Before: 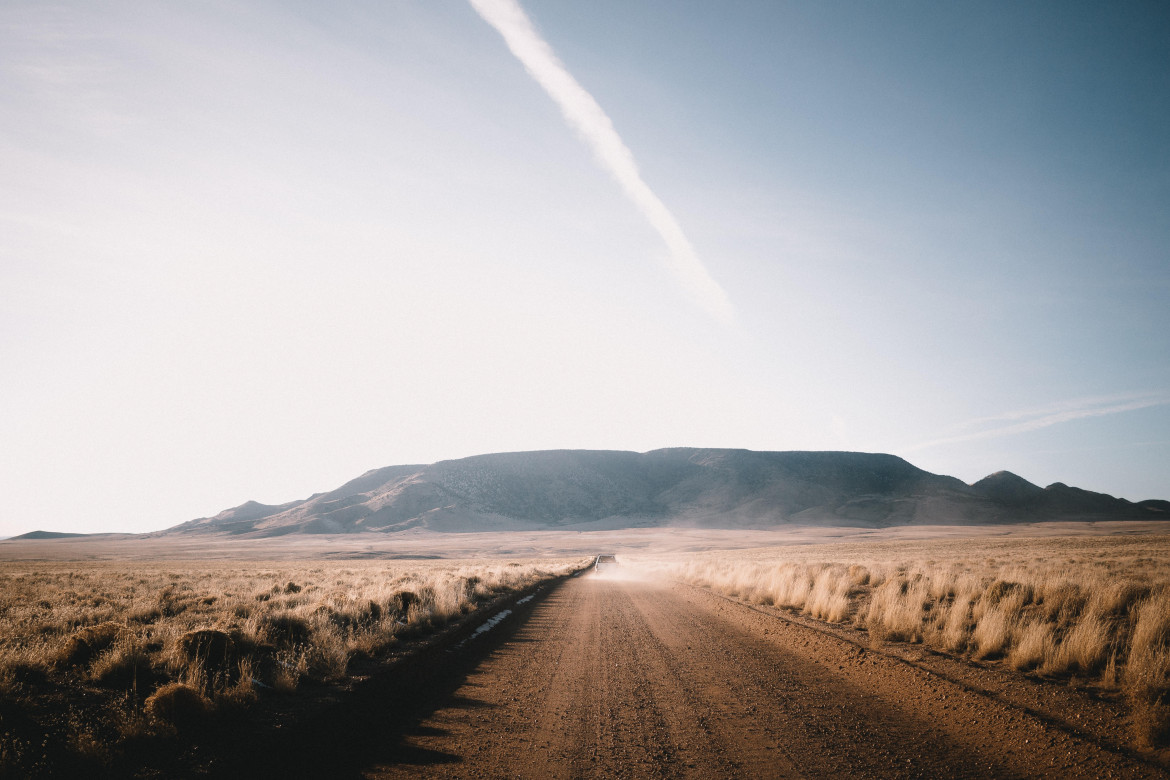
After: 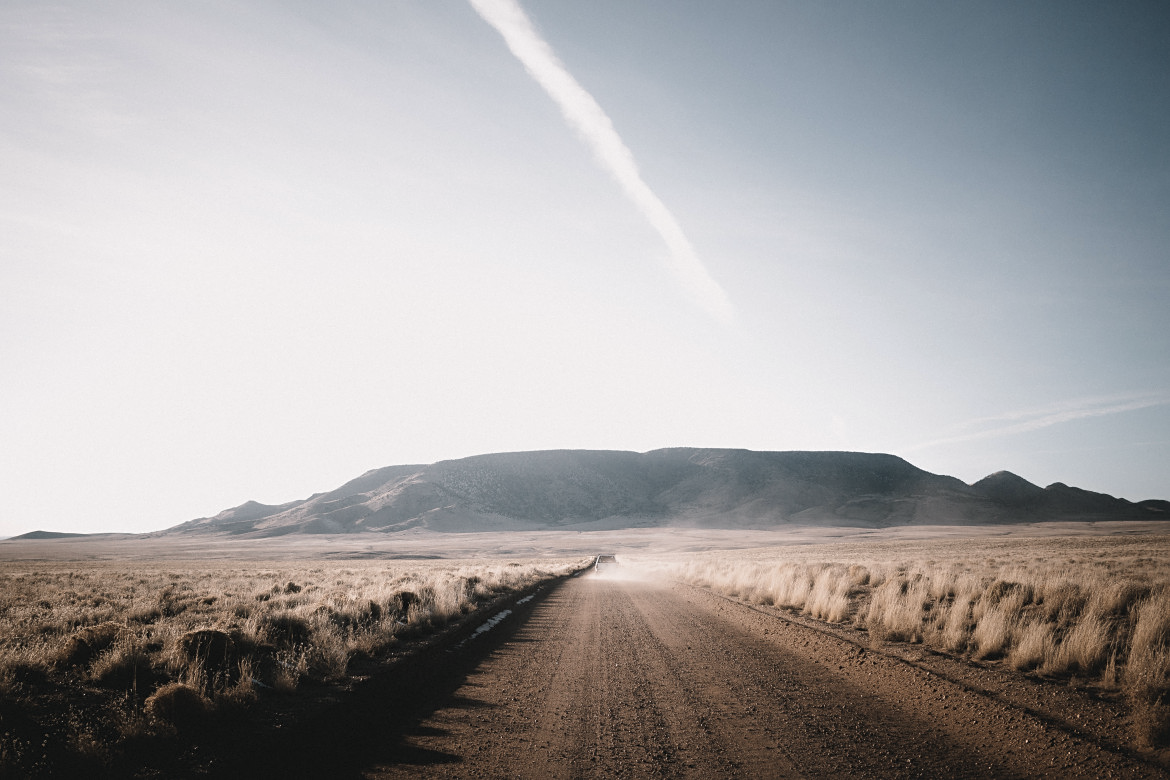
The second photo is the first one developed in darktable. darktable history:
sharpen: amount 0.21
color correction: highlights b* -0.003, saturation 0.622
